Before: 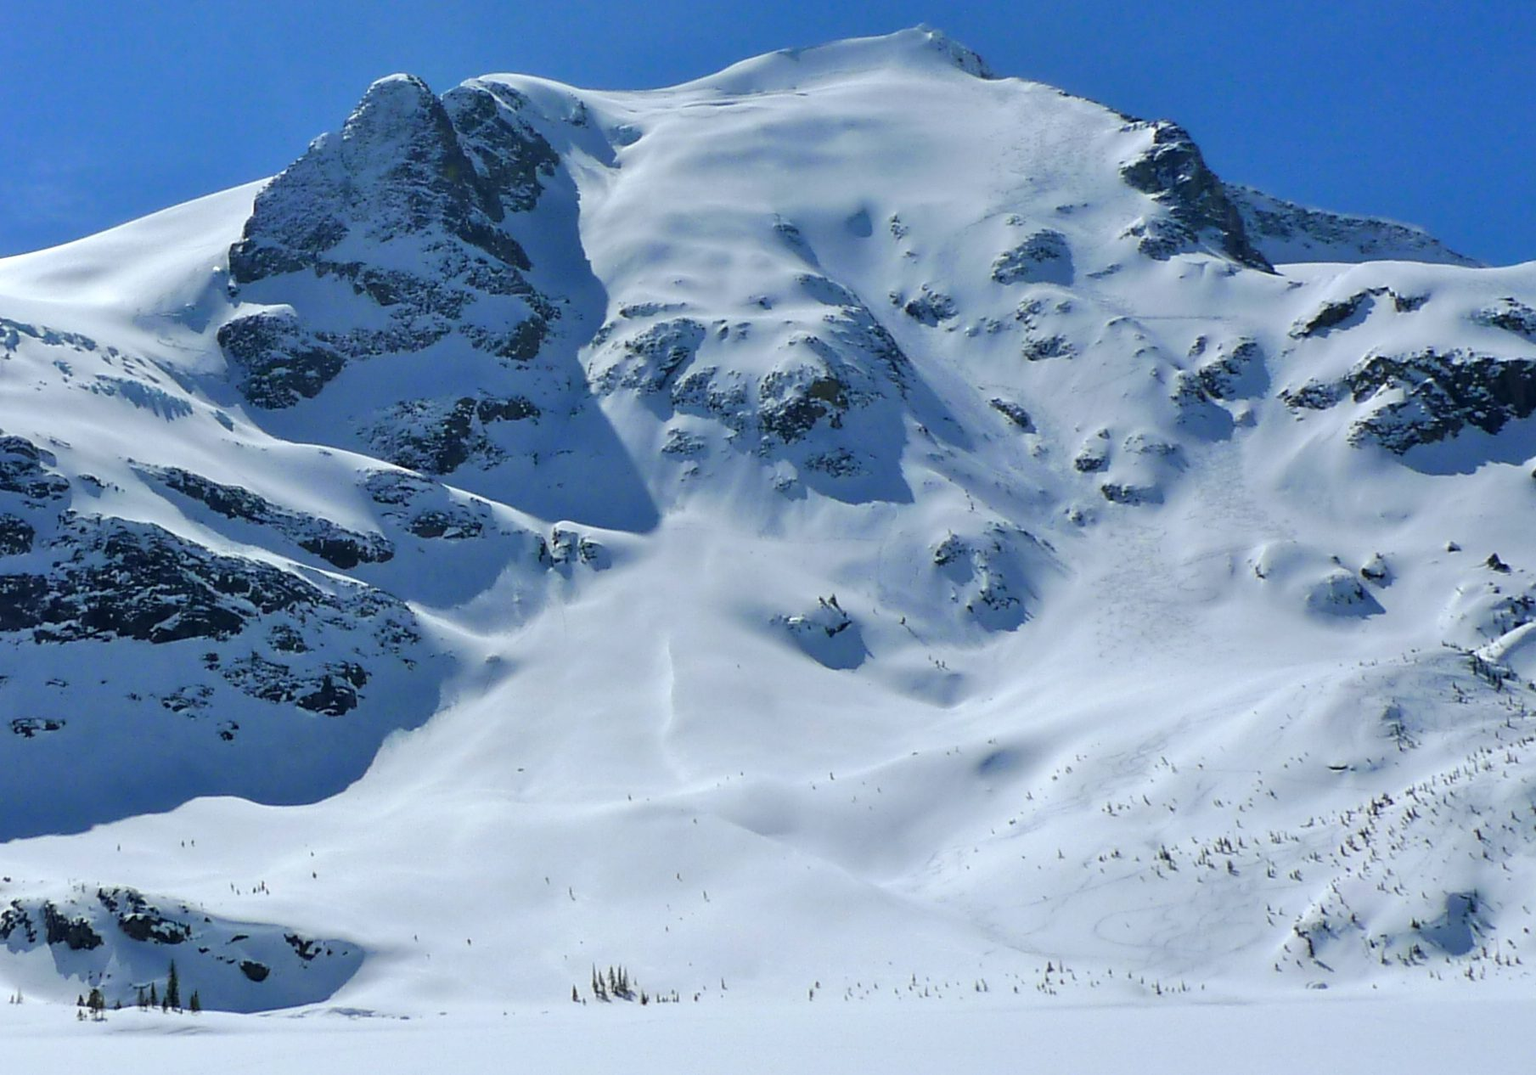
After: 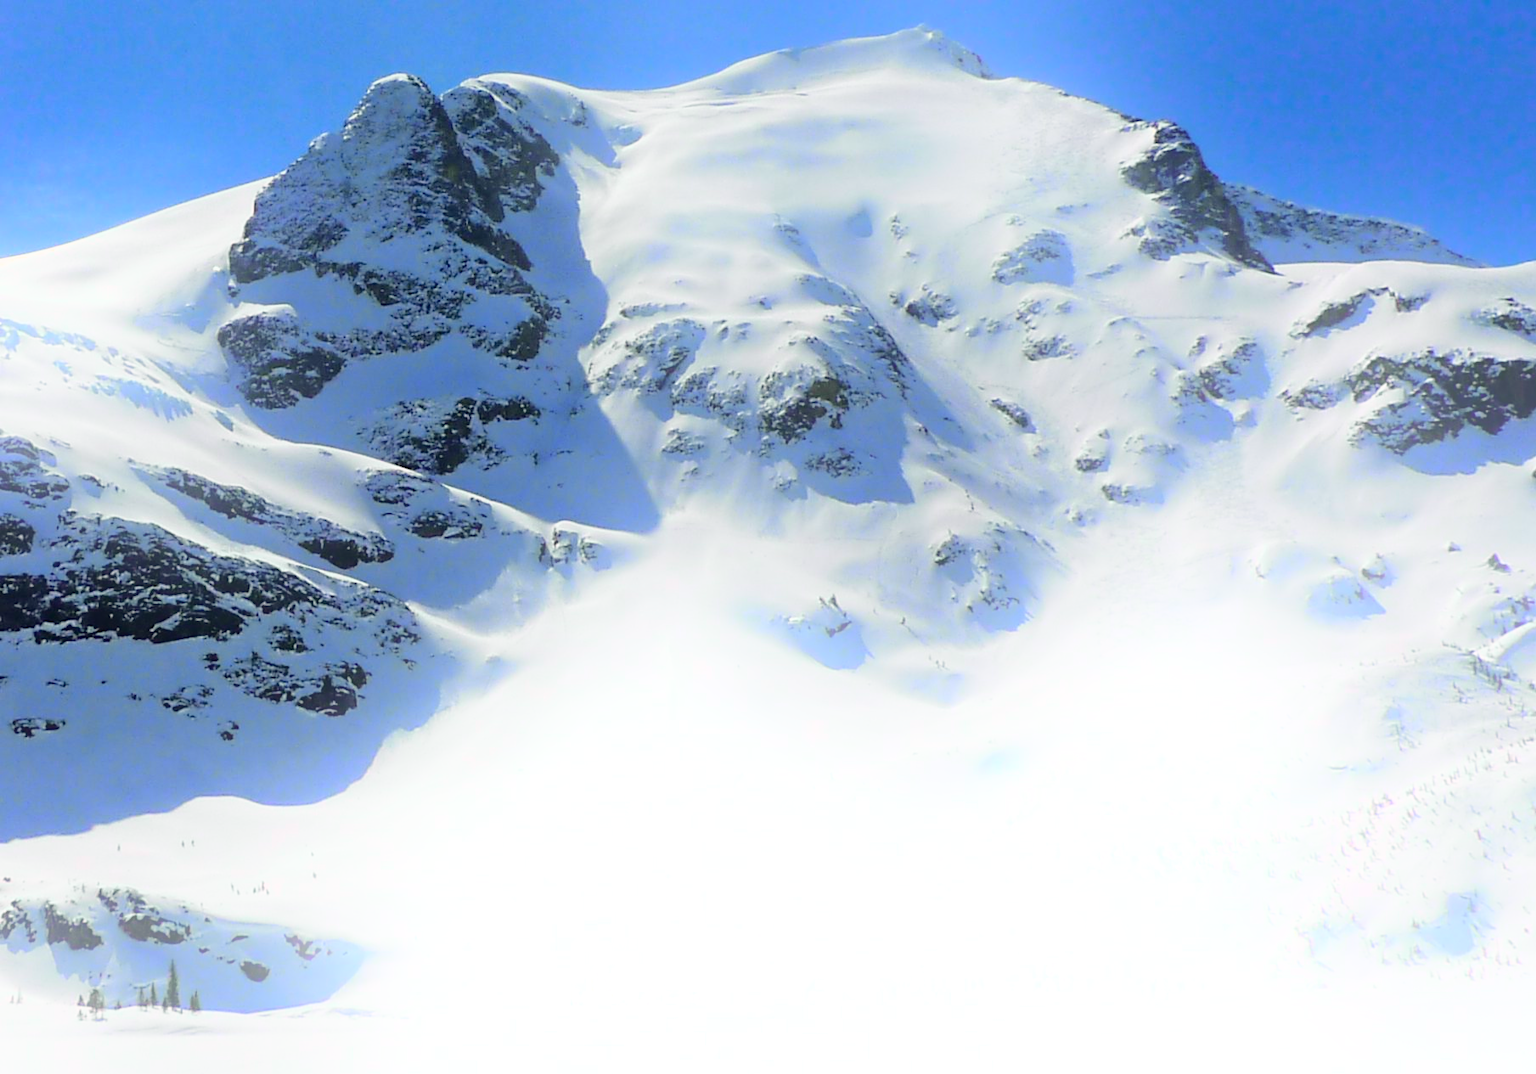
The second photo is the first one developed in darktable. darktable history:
white balance: red 1, blue 1
bloom: on, module defaults
tone curve: curves: ch0 [(0, 0) (0.062, 0.023) (0.168, 0.142) (0.359, 0.44) (0.469, 0.544) (0.634, 0.722) (0.839, 0.909) (0.998, 0.978)]; ch1 [(0, 0) (0.437, 0.453) (0.472, 0.47) (0.502, 0.504) (0.527, 0.546) (0.568, 0.619) (0.608, 0.665) (0.669, 0.748) (0.859, 0.899) (1, 1)]; ch2 [(0, 0) (0.33, 0.301) (0.421, 0.443) (0.473, 0.501) (0.504, 0.504) (0.535, 0.564) (0.575, 0.625) (0.608, 0.676) (1, 1)], color space Lab, independent channels, preserve colors none
color balance rgb: shadows lift › hue 87.51°, highlights gain › chroma 1.62%, highlights gain › hue 55.1°, global offset › chroma 0.06%, global offset › hue 253.66°, linear chroma grading › global chroma 0.5%
